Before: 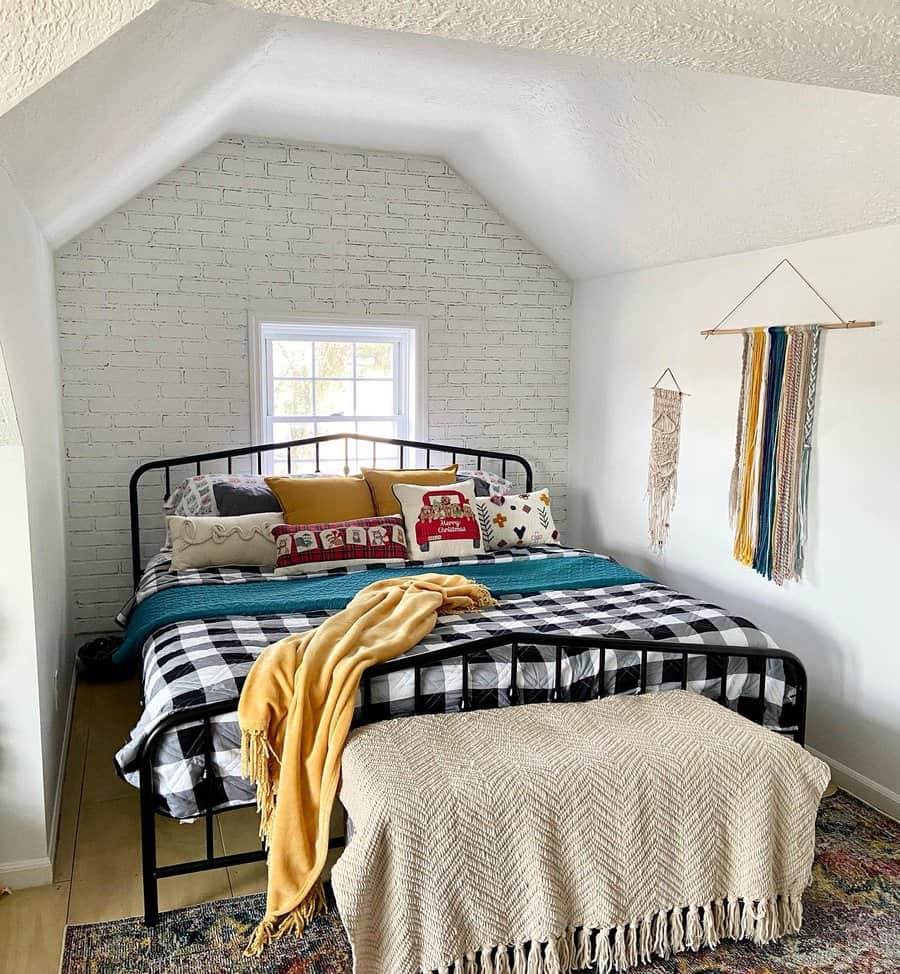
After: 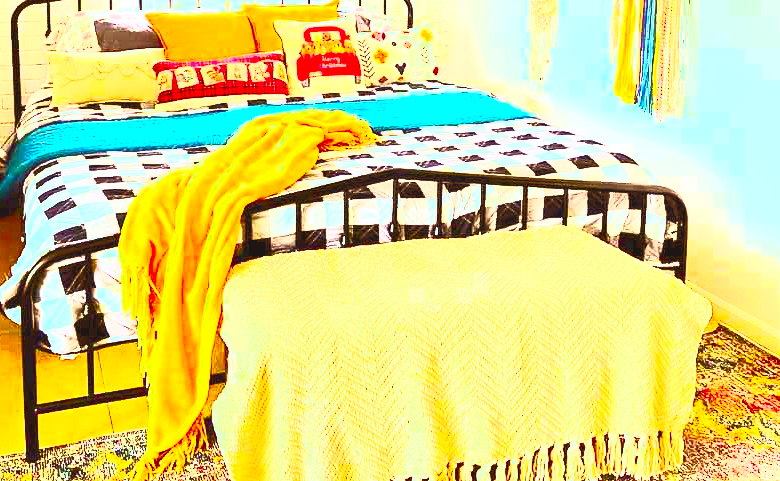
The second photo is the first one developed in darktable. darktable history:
crop and rotate: left 13.276%, top 47.718%, bottom 2.89%
tone equalizer: on, module defaults
exposure: black level correction 0, exposure 1.2 EV, compensate exposure bias true, compensate highlight preservation false
color balance rgb: power › luminance 9.889%, power › chroma 2.802%, power › hue 57.54°, perceptual saturation grading › global saturation 29.439%, perceptual brilliance grading › global brilliance 9.34%, perceptual brilliance grading › shadows 14.687%
contrast brightness saturation: contrast 0.99, brightness 0.999, saturation 0.994
